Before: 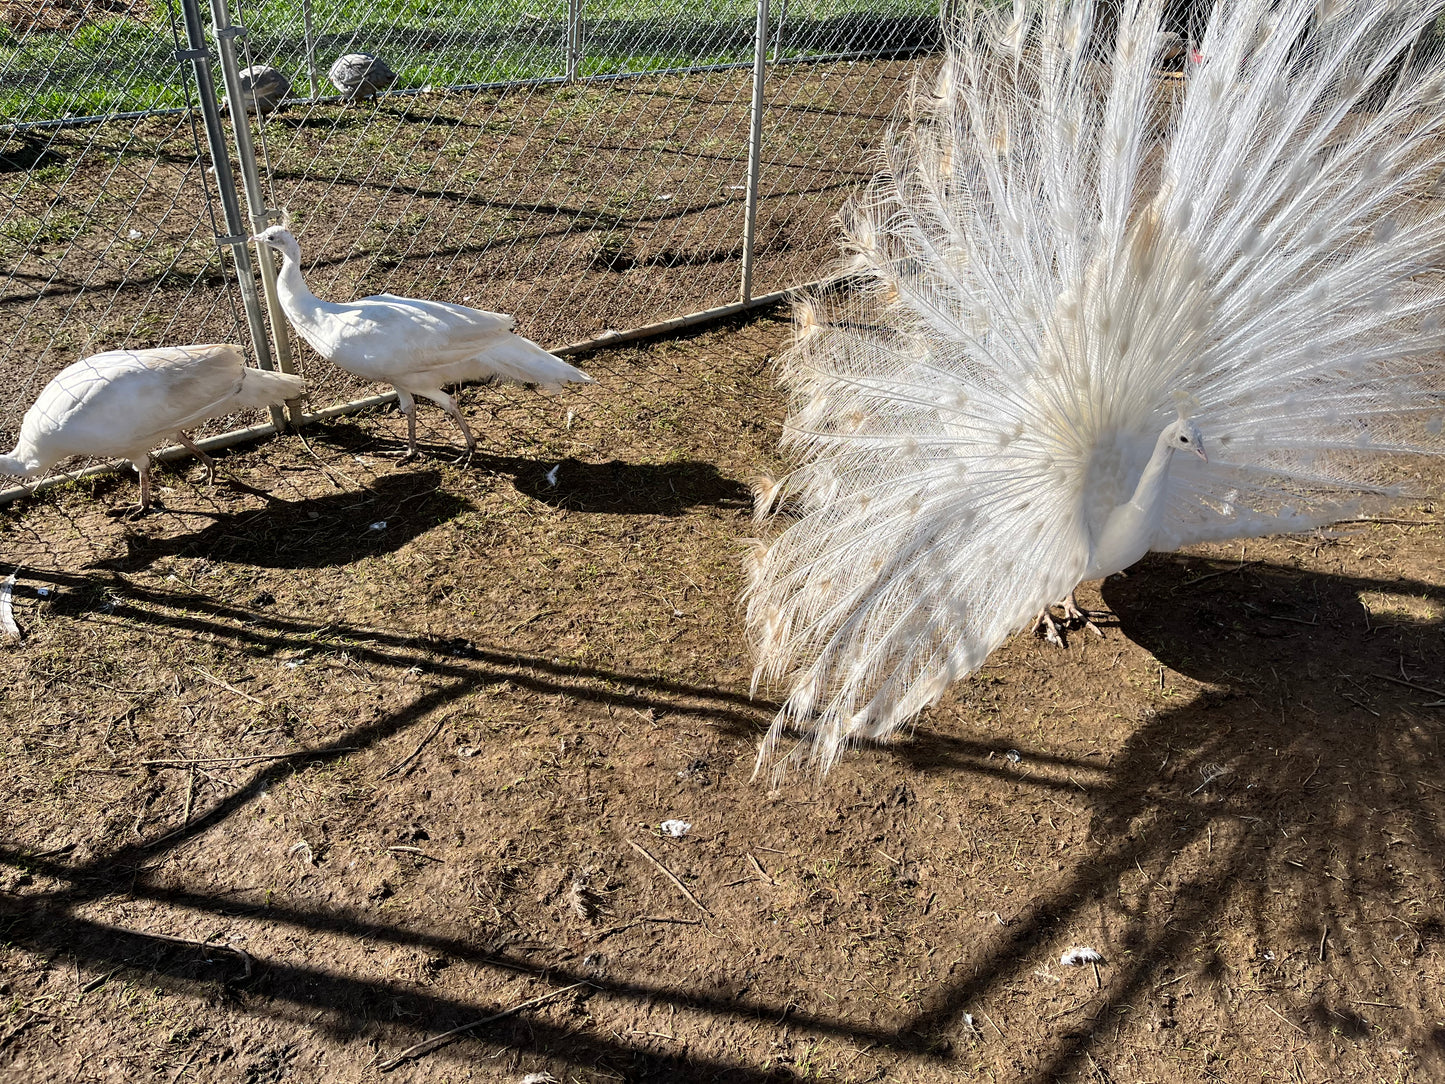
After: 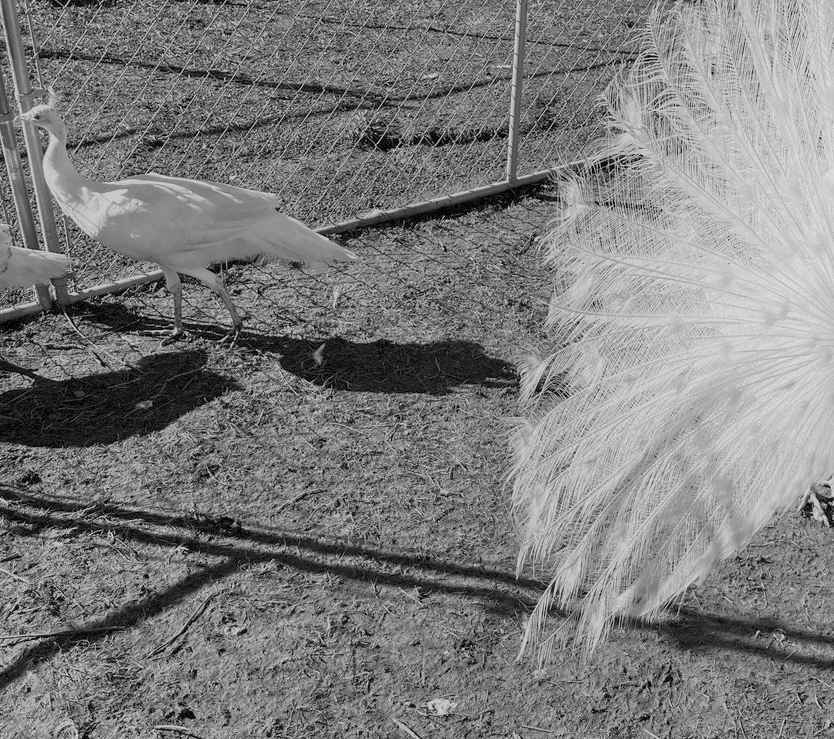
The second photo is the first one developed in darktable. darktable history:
crop: left 16.202%, top 11.208%, right 26.045%, bottom 20.557%
color balance rgb: shadows lift › chroma 1%, shadows lift › hue 113°, highlights gain › chroma 0.2%, highlights gain › hue 333°, perceptual saturation grading › global saturation 20%, perceptual saturation grading › highlights -50%, perceptual saturation grading › shadows 25%, contrast -30%
monochrome: on, module defaults
shadows and highlights: shadows -54.3, highlights 86.09, soften with gaussian
